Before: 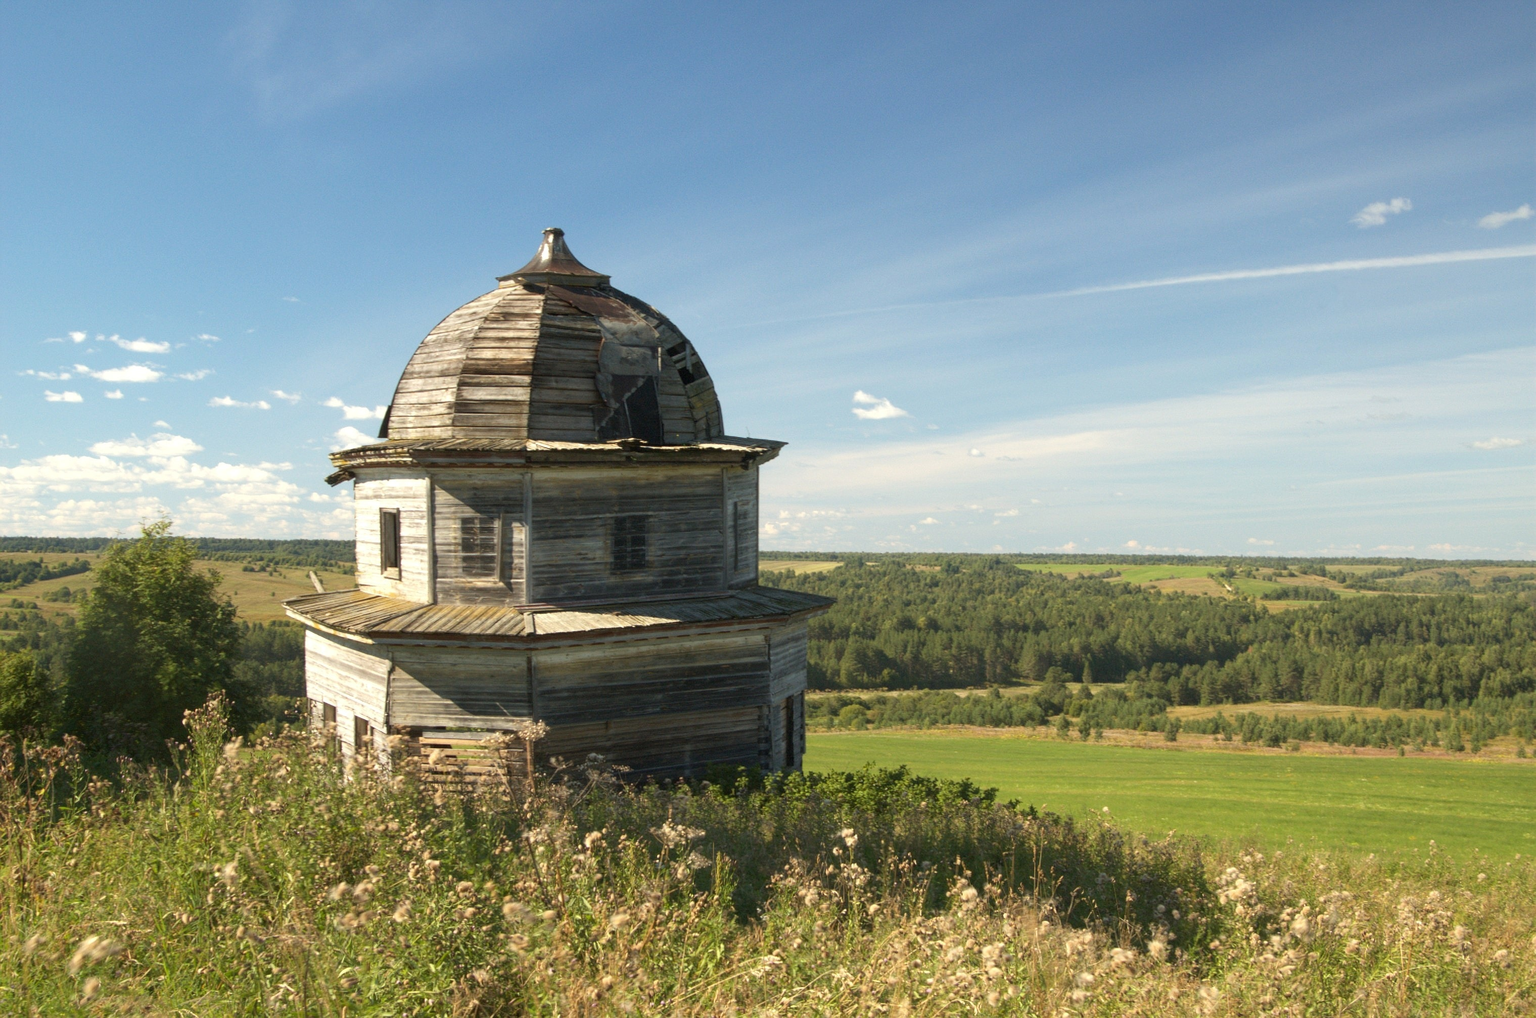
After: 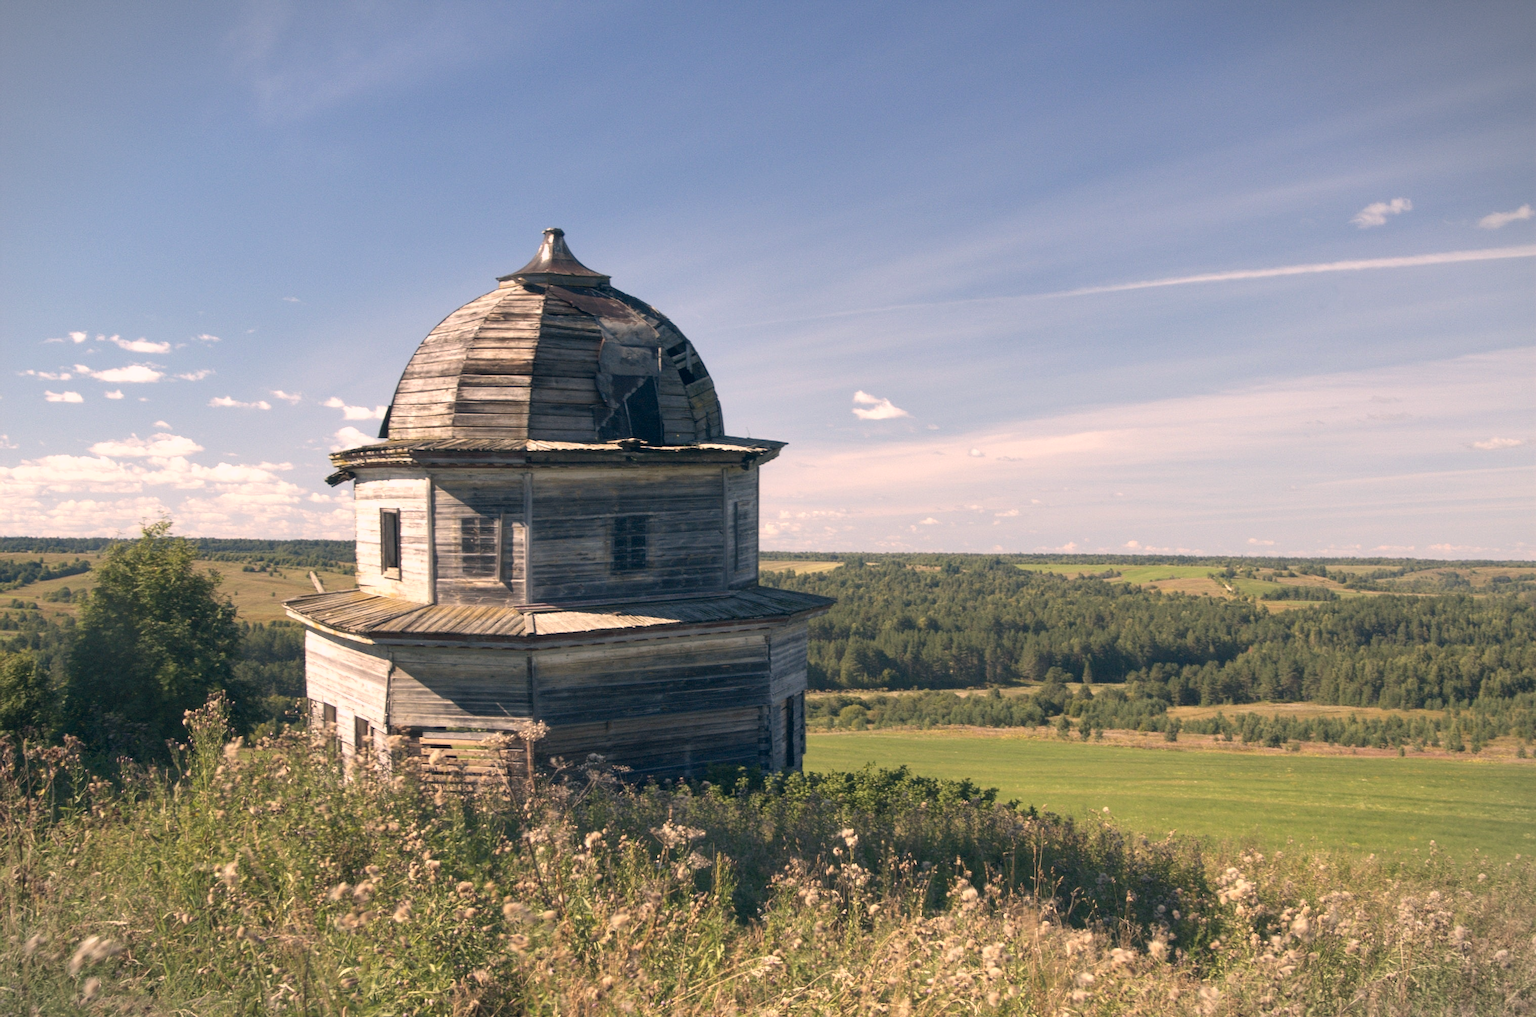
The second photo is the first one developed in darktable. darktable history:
shadows and highlights: radius 125.46, shadows 30.51, highlights -30.51, low approximation 0.01, soften with gaussian
color correction: highlights a* 14.46, highlights b* 5.85, shadows a* -5.53, shadows b* -15.24, saturation 0.85
vignetting: fall-off start 100%, brightness -0.282, width/height ratio 1.31
